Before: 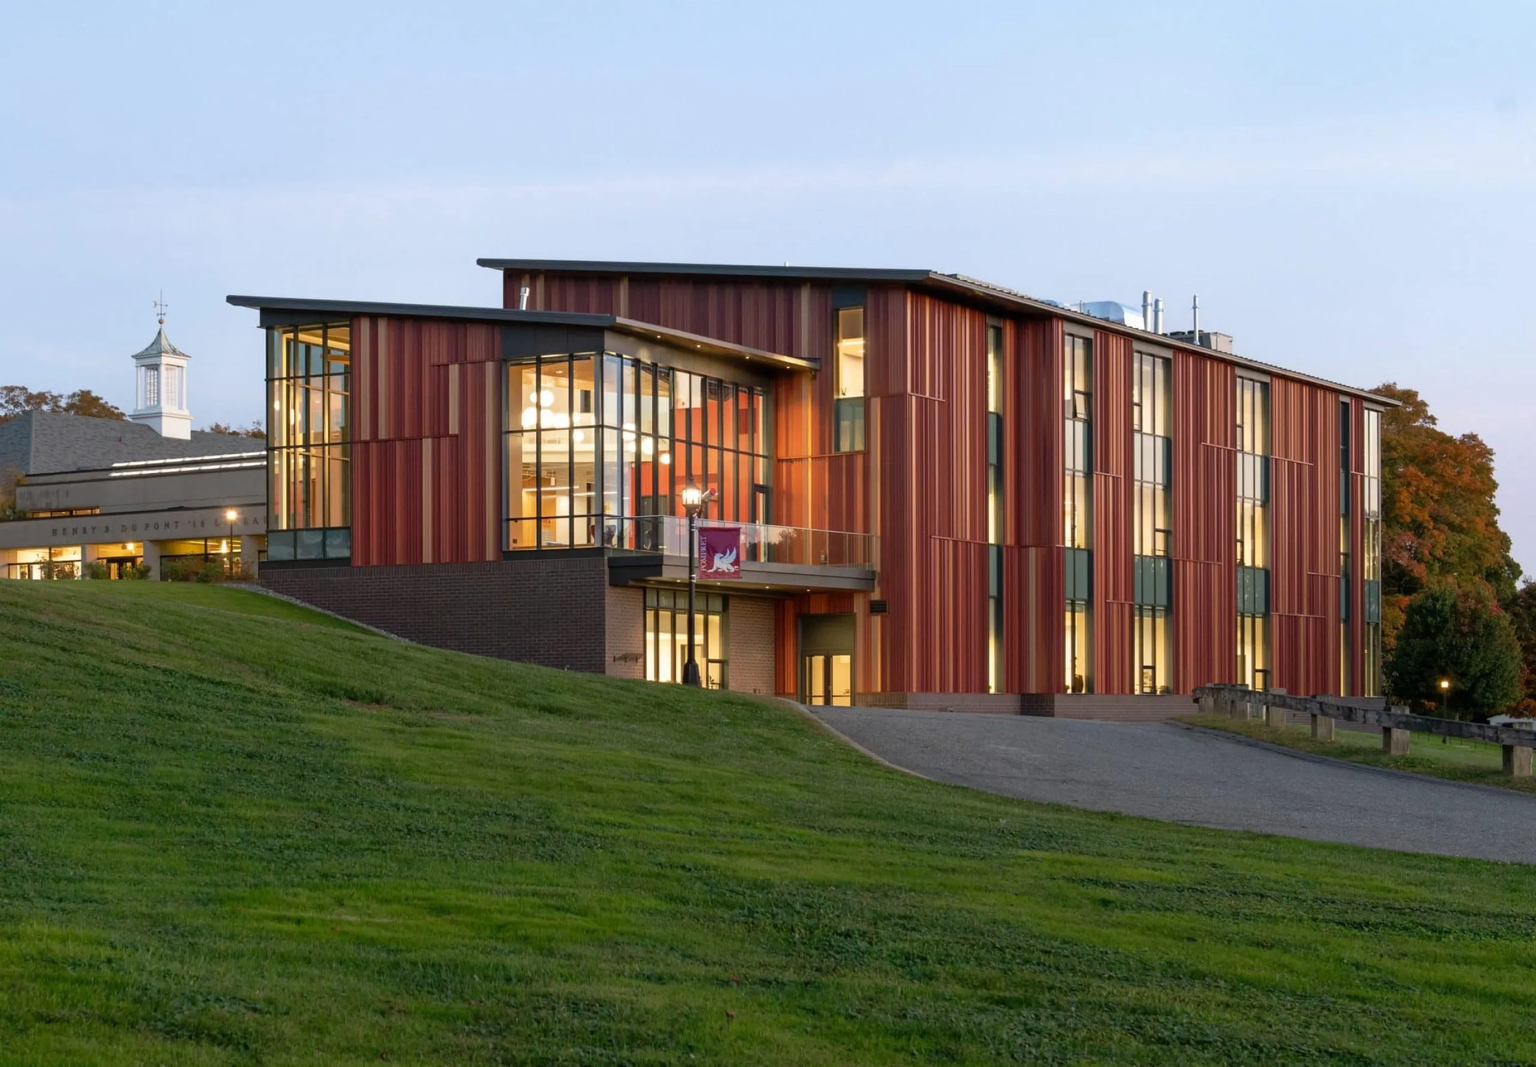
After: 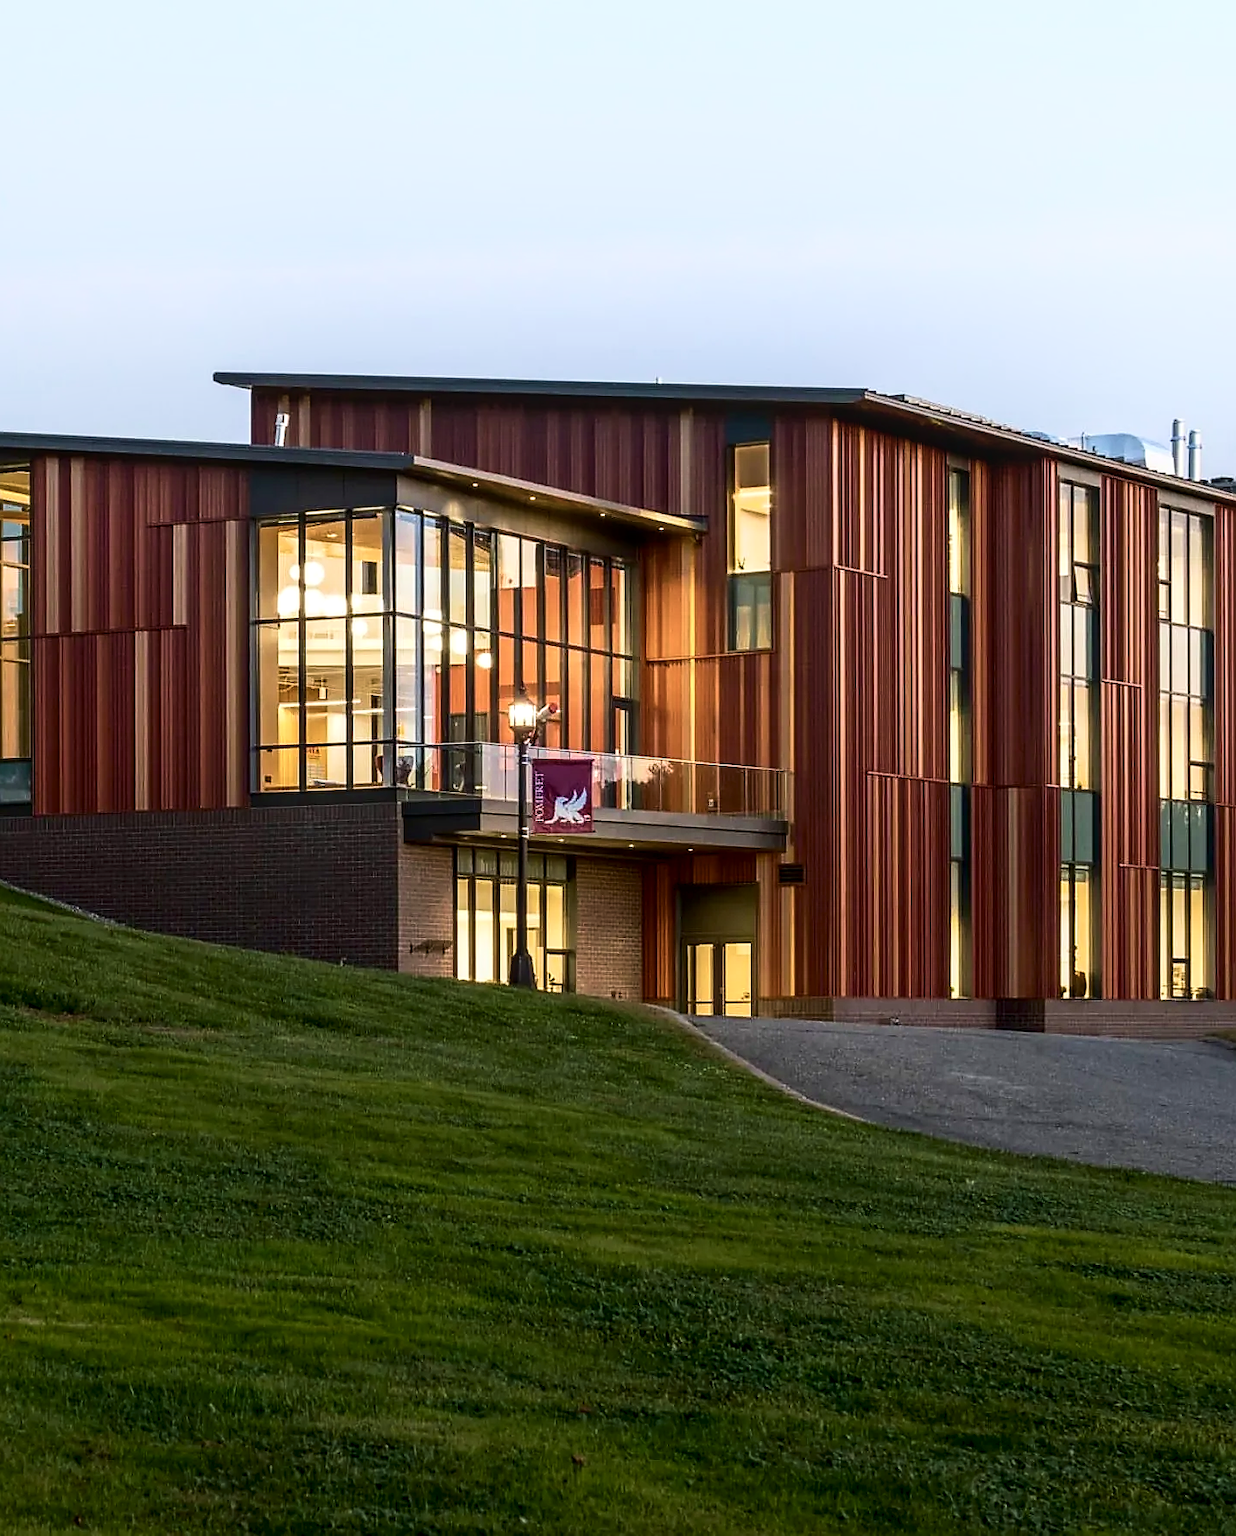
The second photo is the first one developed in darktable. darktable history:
sharpen: radius 1.359, amount 1.253, threshold 0.82
color balance rgb: shadows lift › hue 84.99°, perceptual saturation grading › global saturation 30.979%, global vibrance 20%
contrast brightness saturation: contrast 0.253, saturation -0.31
crop: left 21.435%, right 22.652%
local contrast: detail 130%
shadows and highlights: shadows -25.32, highlights 49.54, soften with gaussian
velvia: on, module defaults
